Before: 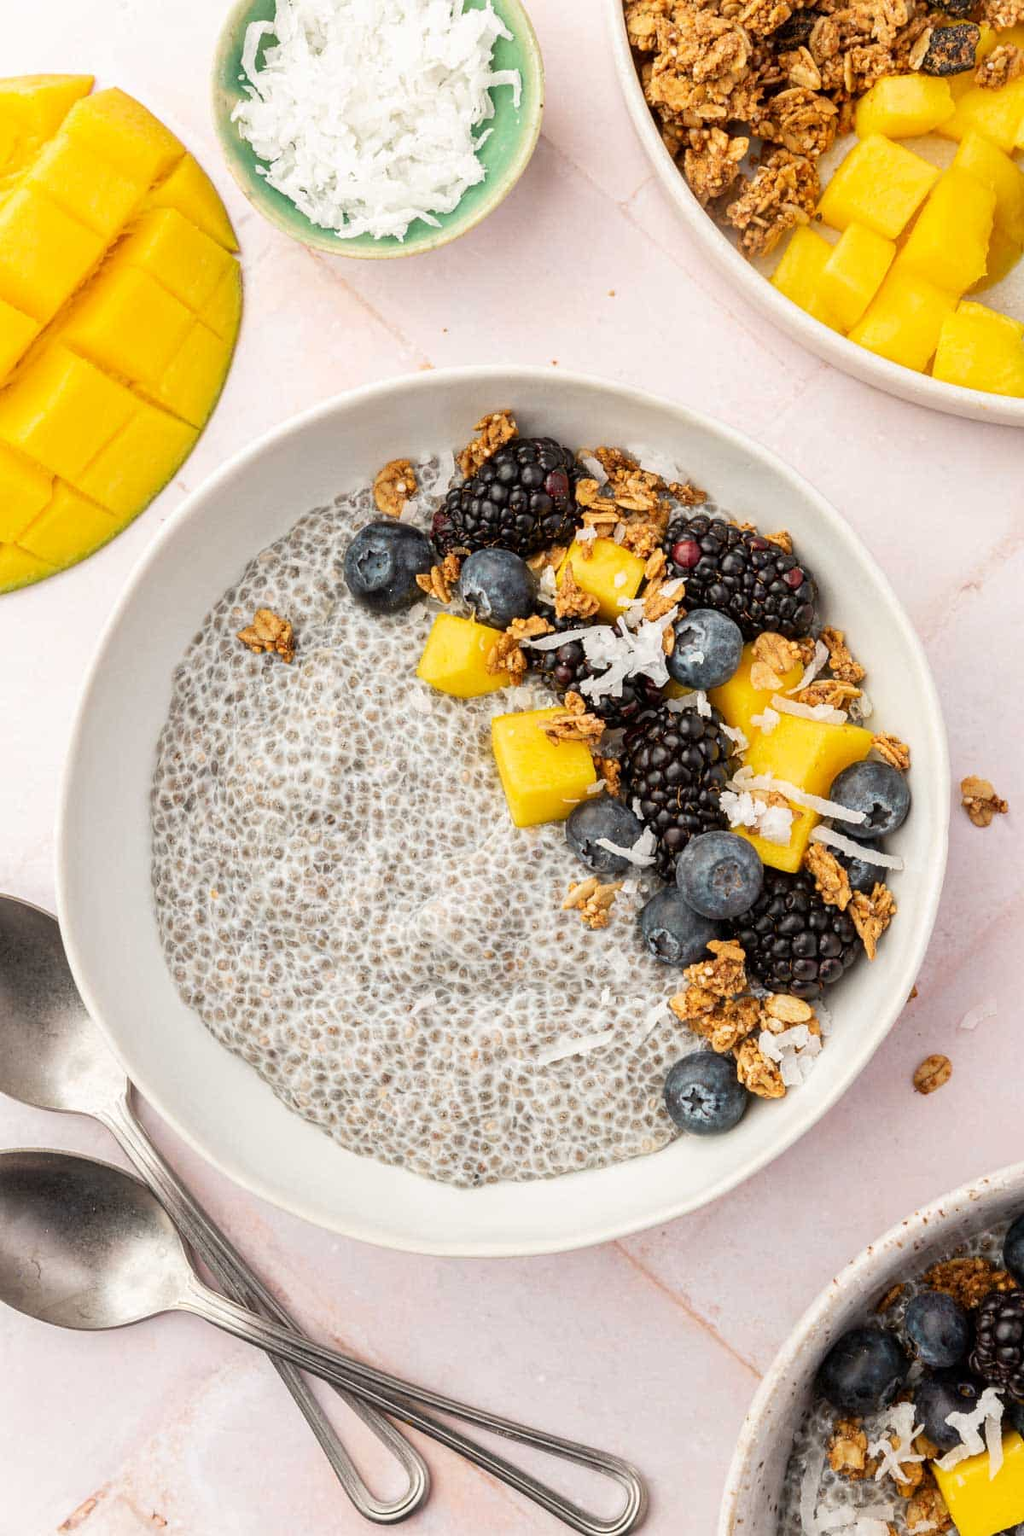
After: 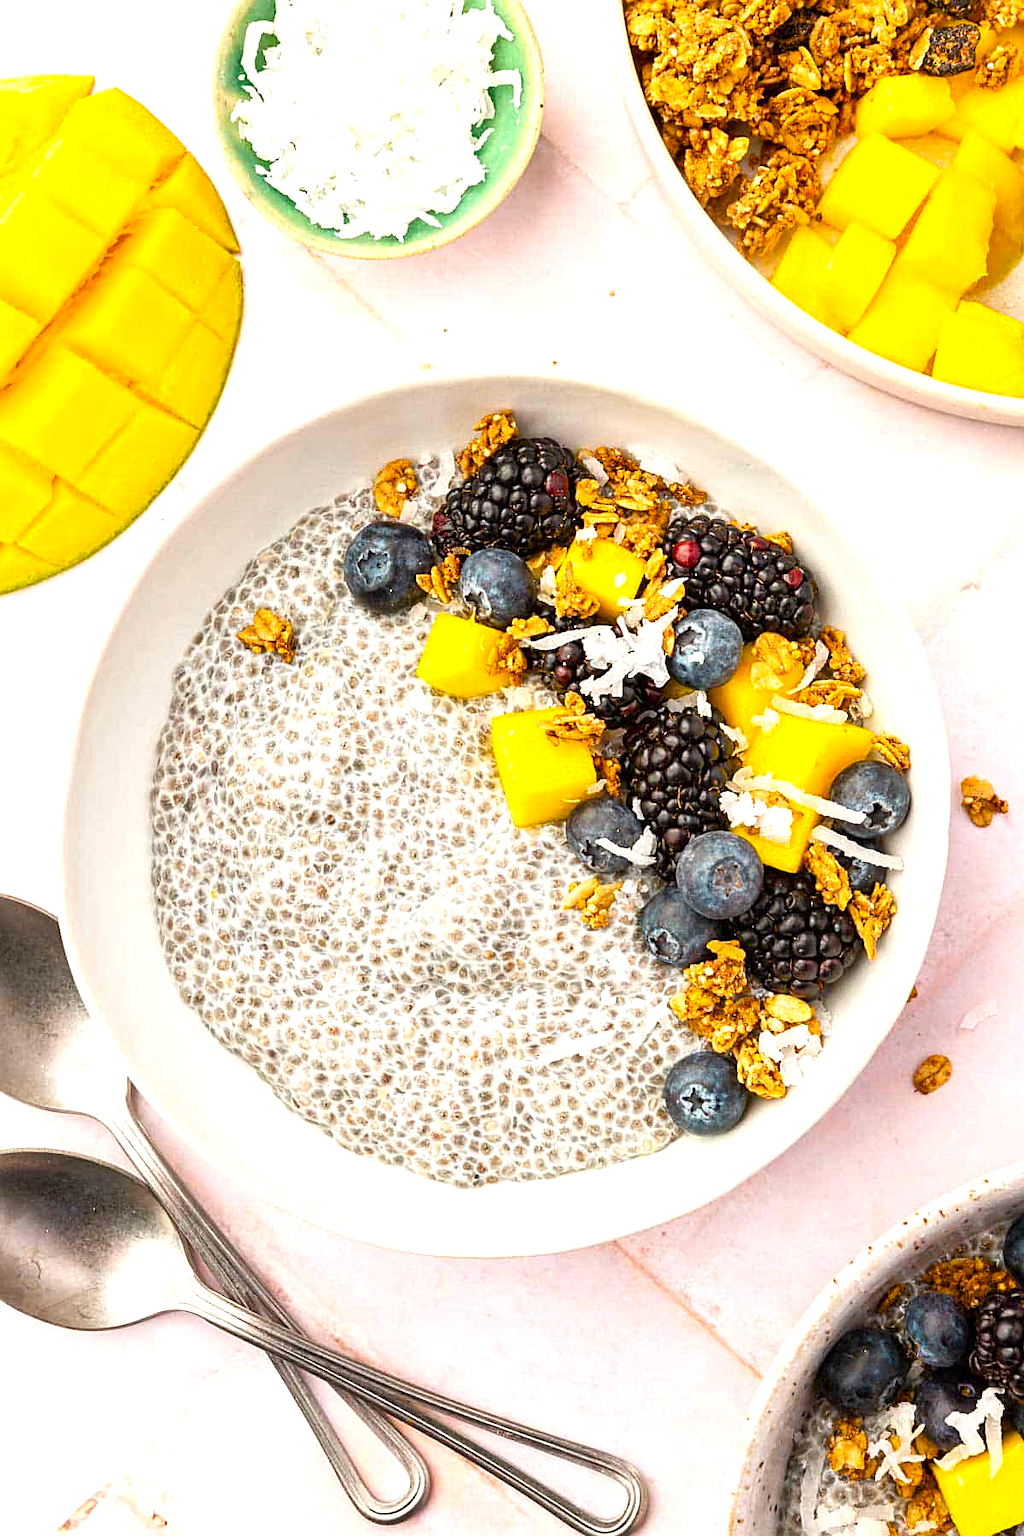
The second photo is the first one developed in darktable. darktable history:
shadows and highlights: shadows 20.42, highlights -19.8, soften with gaussian
color balance rgb: shadows lift › chroma 0.869%, shadows lift › hue 114.35°, linear chroma grading › shadows 10.489%, linear chroma grading › highlights 9.301%, linear chroma grading › global chroma 15.532%, linear chroma grading › mid-tones 14.619%, perceptual saturation grading › global saturation 2.116%, perceptual saturation grading › highlights -1.291%, perceptual saturation grading › mid-tones 3.395%, perceptual saturation grading › shadows 9.076%, global vibrance 20%
exposure: exposure 0.601 EV, compensate highlight preservation false
sharpen: on, module defaults
